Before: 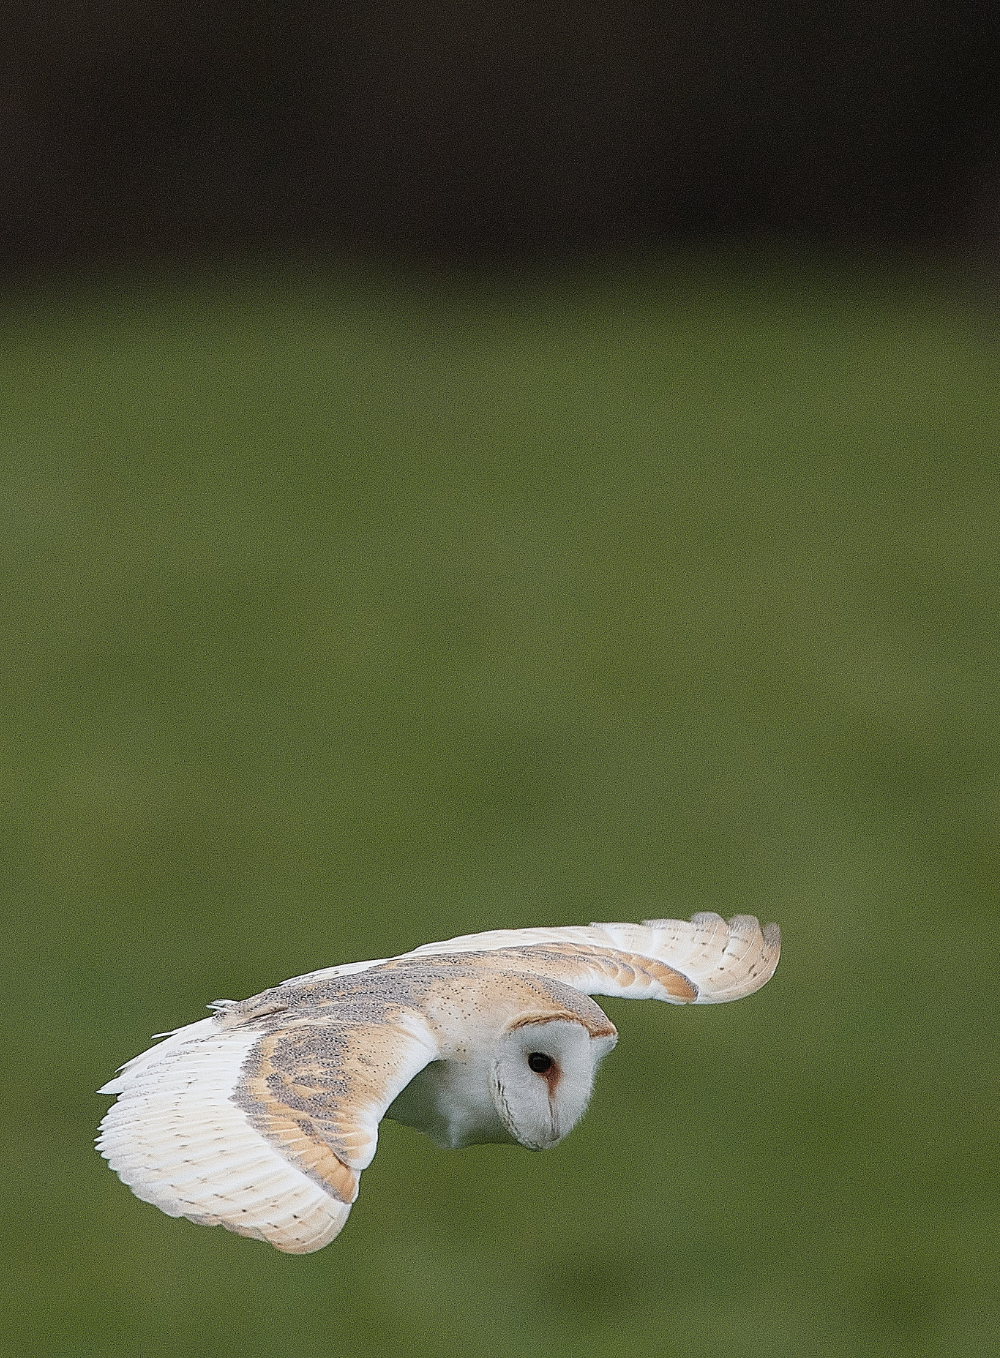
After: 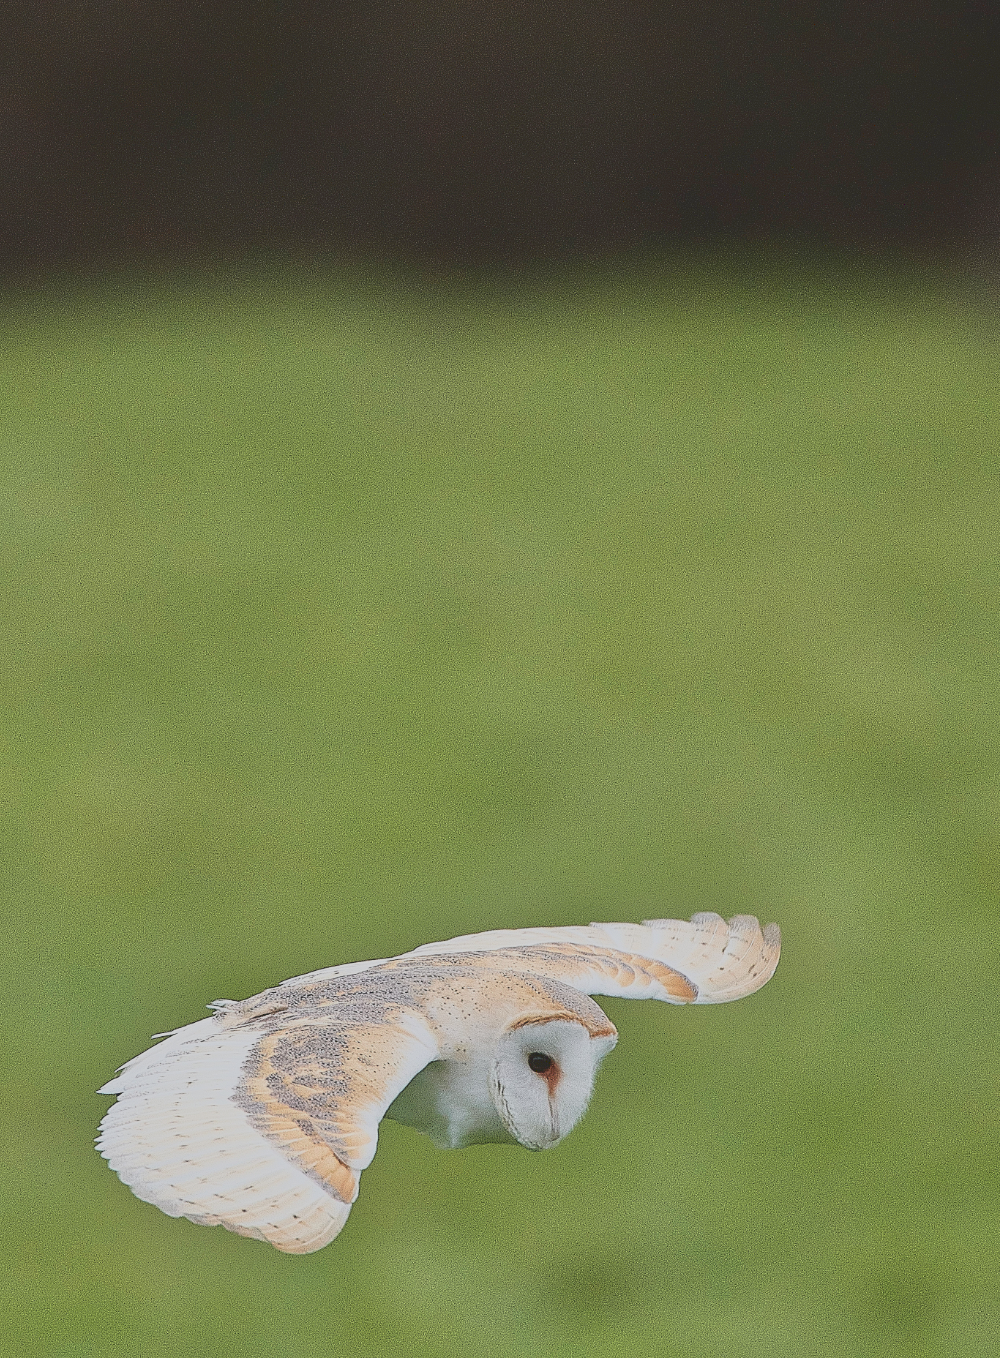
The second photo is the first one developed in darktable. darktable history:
tone curve: curves: ch0 [(0, 0.148) (0.191, 0.225) (0.712, 0.695) (0.864, 0.797) (1, 0.839)]
tone equalizer: -7 EV 0.15 EV, -6 EV 0.6 EV, -5 EV 1.15 EV, -4 EV 1.33 EV, -3 EV 1.15 EV, -2 EV 0.6 EV, -1 EV 0.15 EV, mask exposure compensation -0.5 EV
